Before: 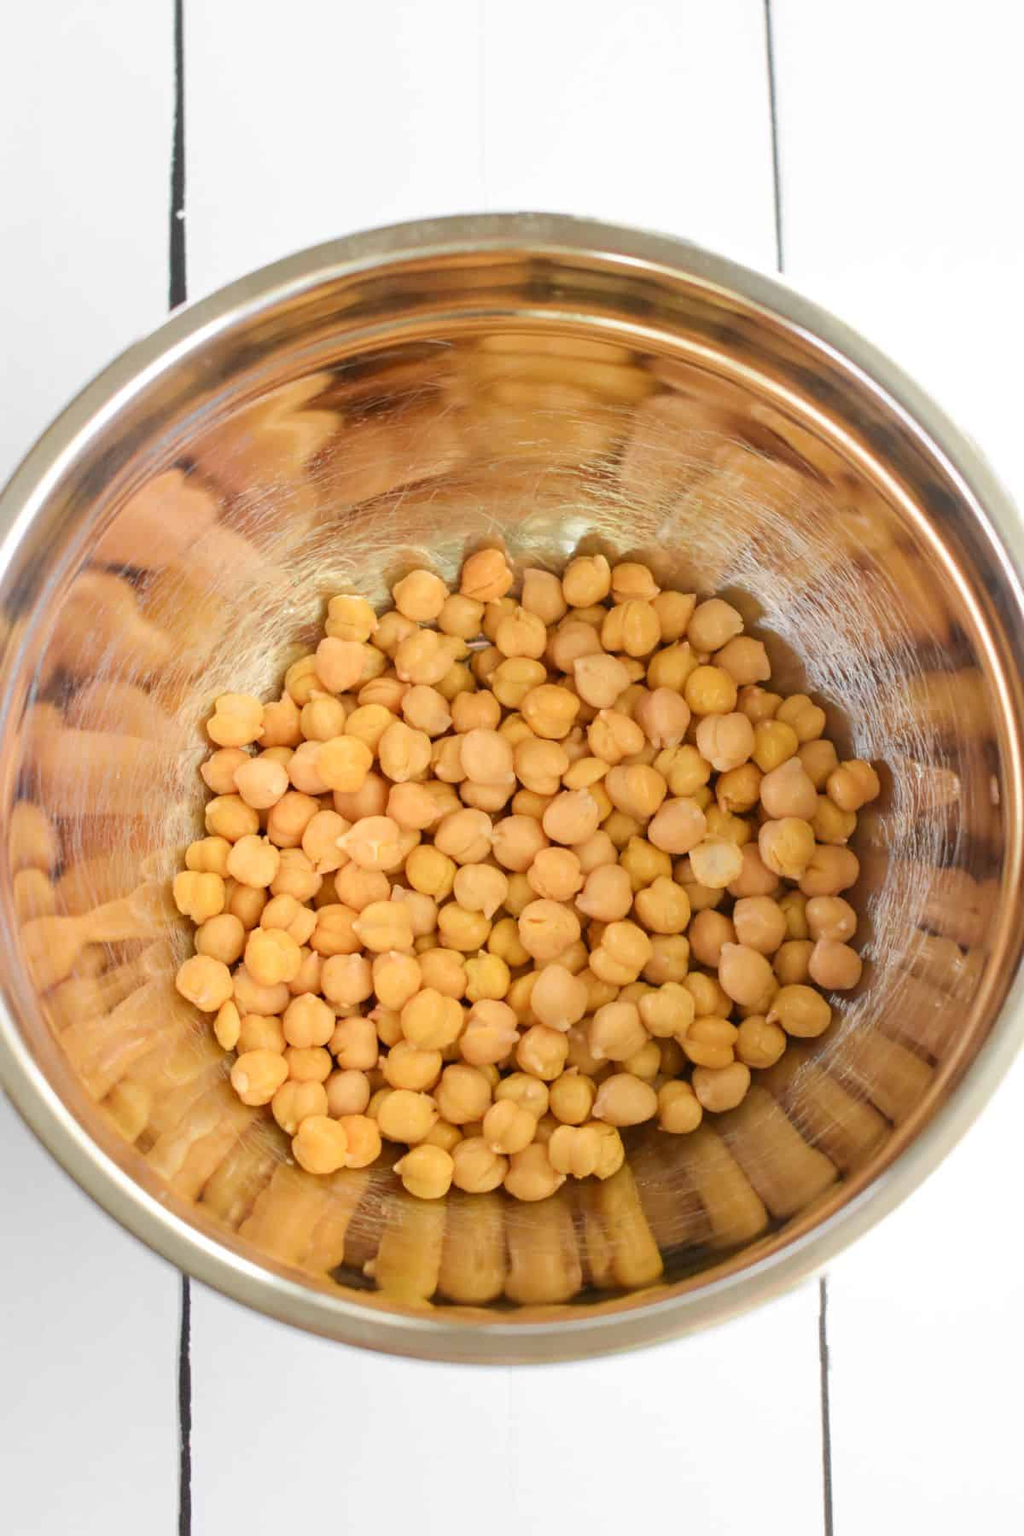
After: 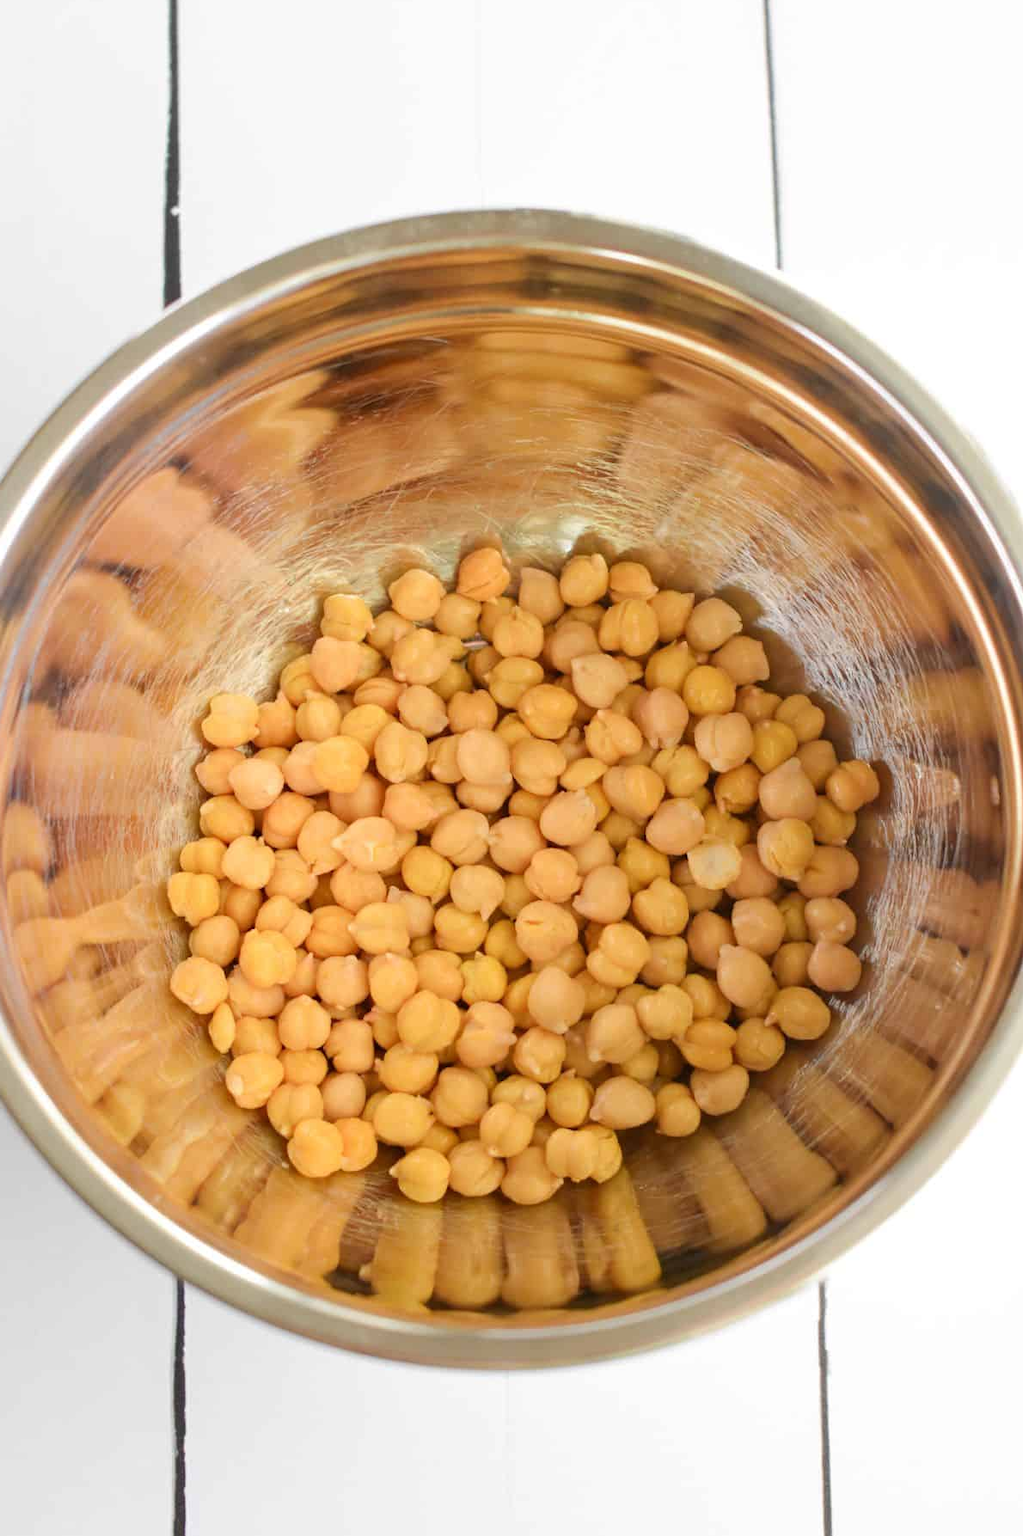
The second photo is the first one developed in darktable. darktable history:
crop and rotate: left 0.75%, top 0.377%, bottom 0.33%
